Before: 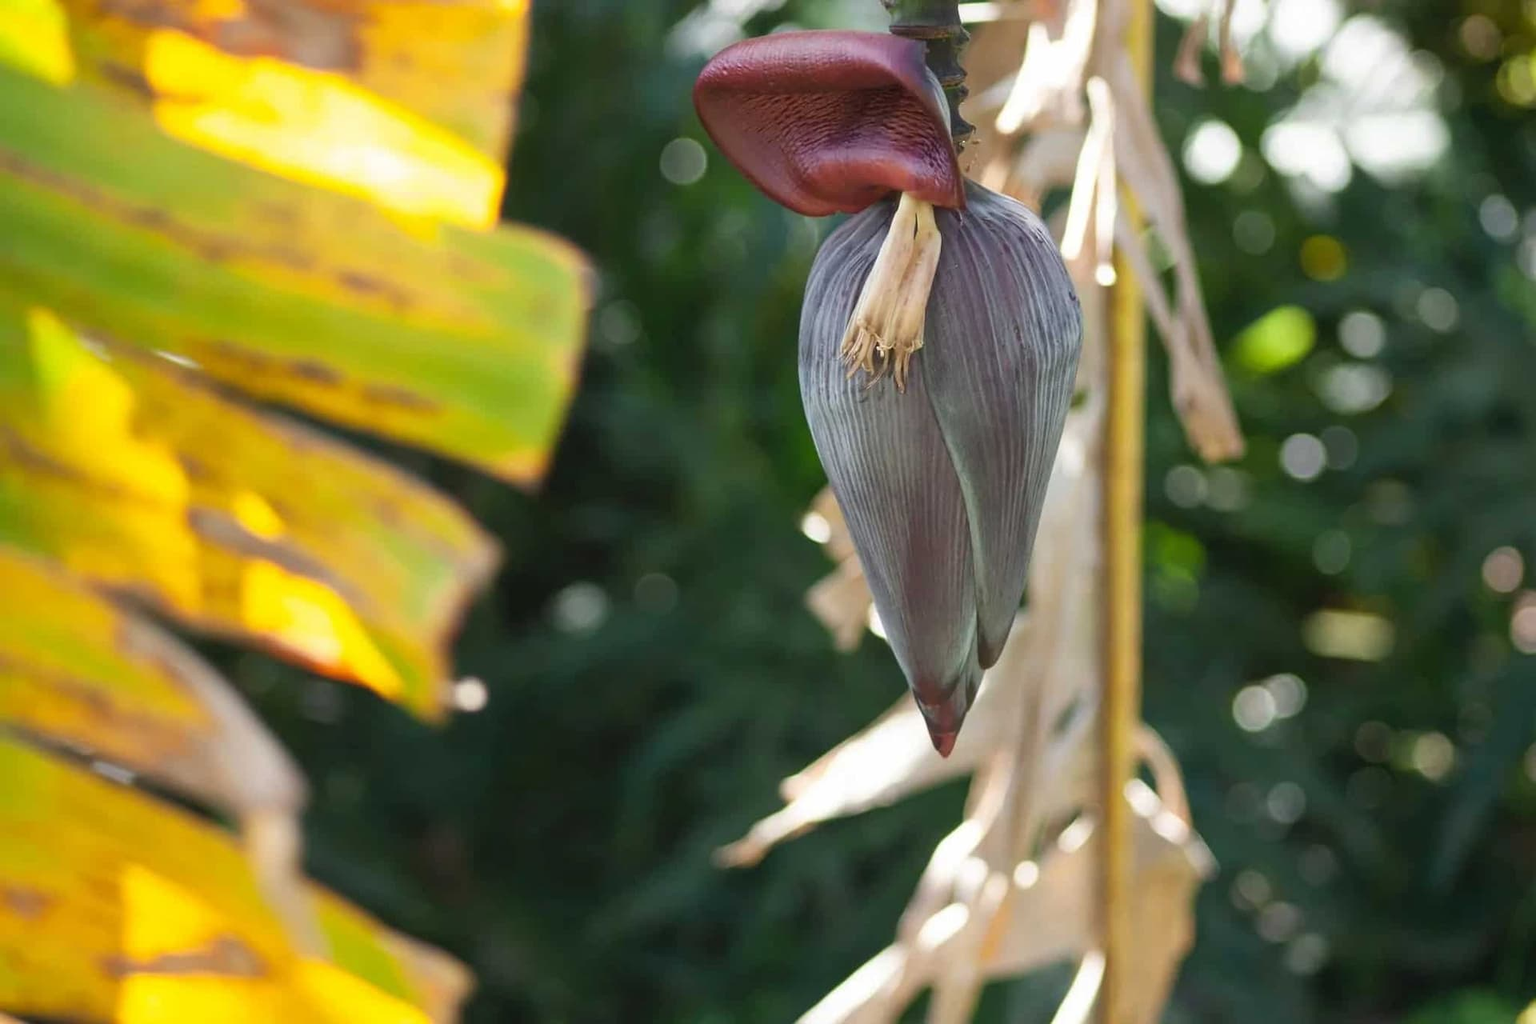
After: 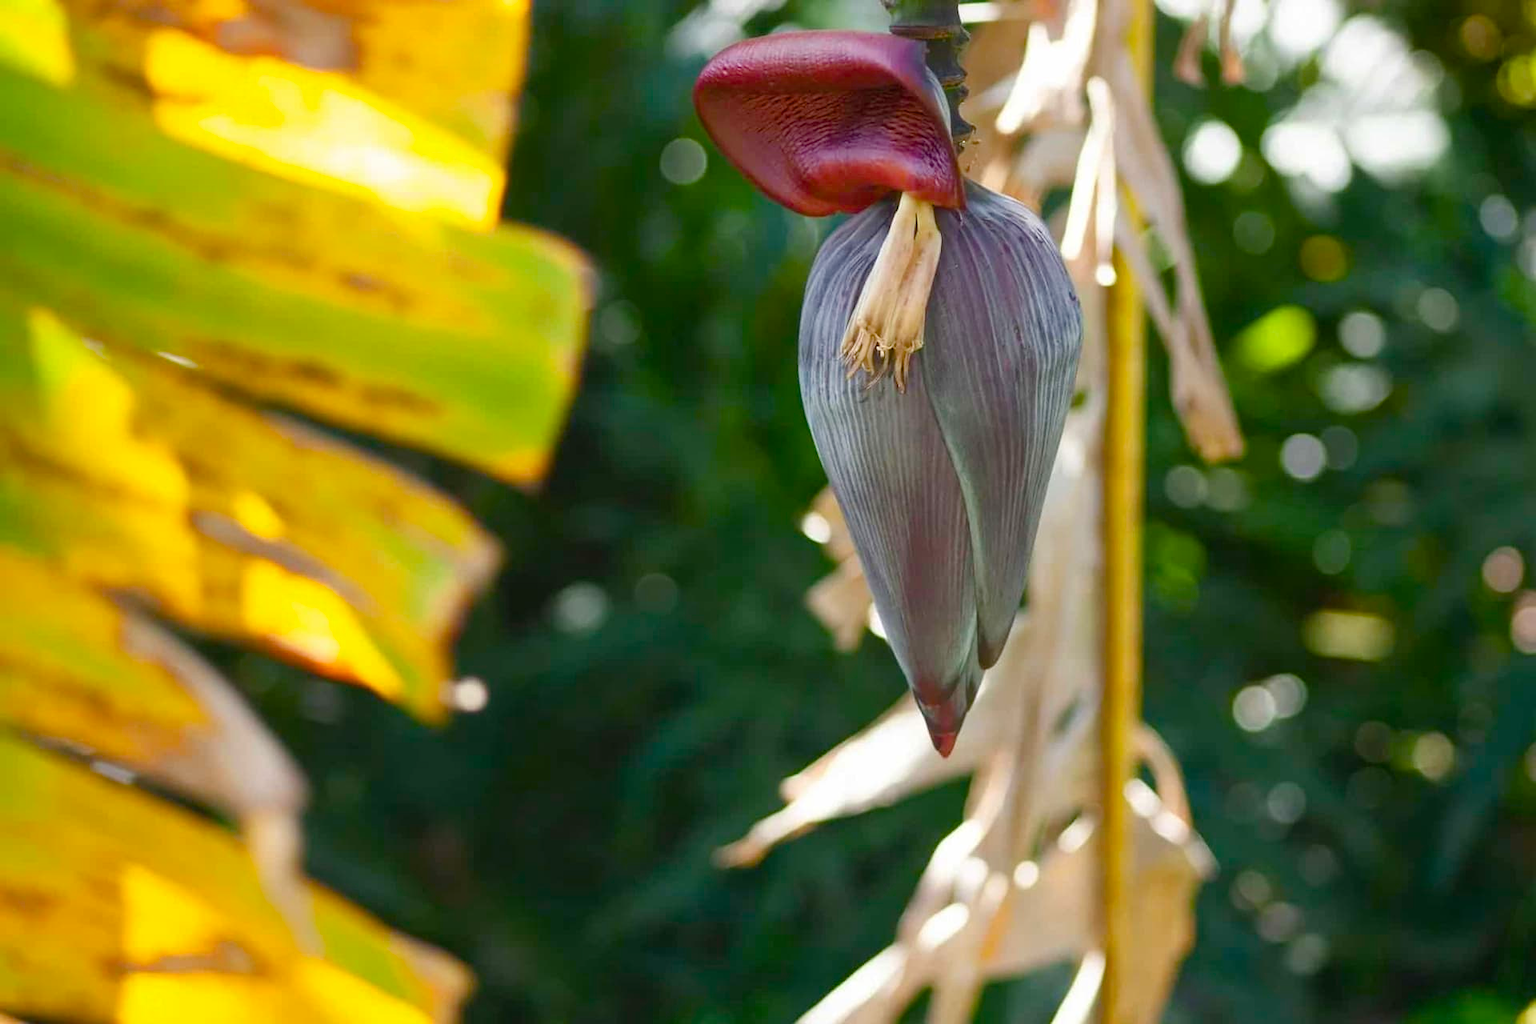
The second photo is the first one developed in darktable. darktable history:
color balance rgb: linear chroma grading › global chroma 8.144%, perceptual saturation grading › global saturation 35.096%, perceptual saturation grading › highlights -29.894%, perceptual saturation grading › shadows 36.044%
